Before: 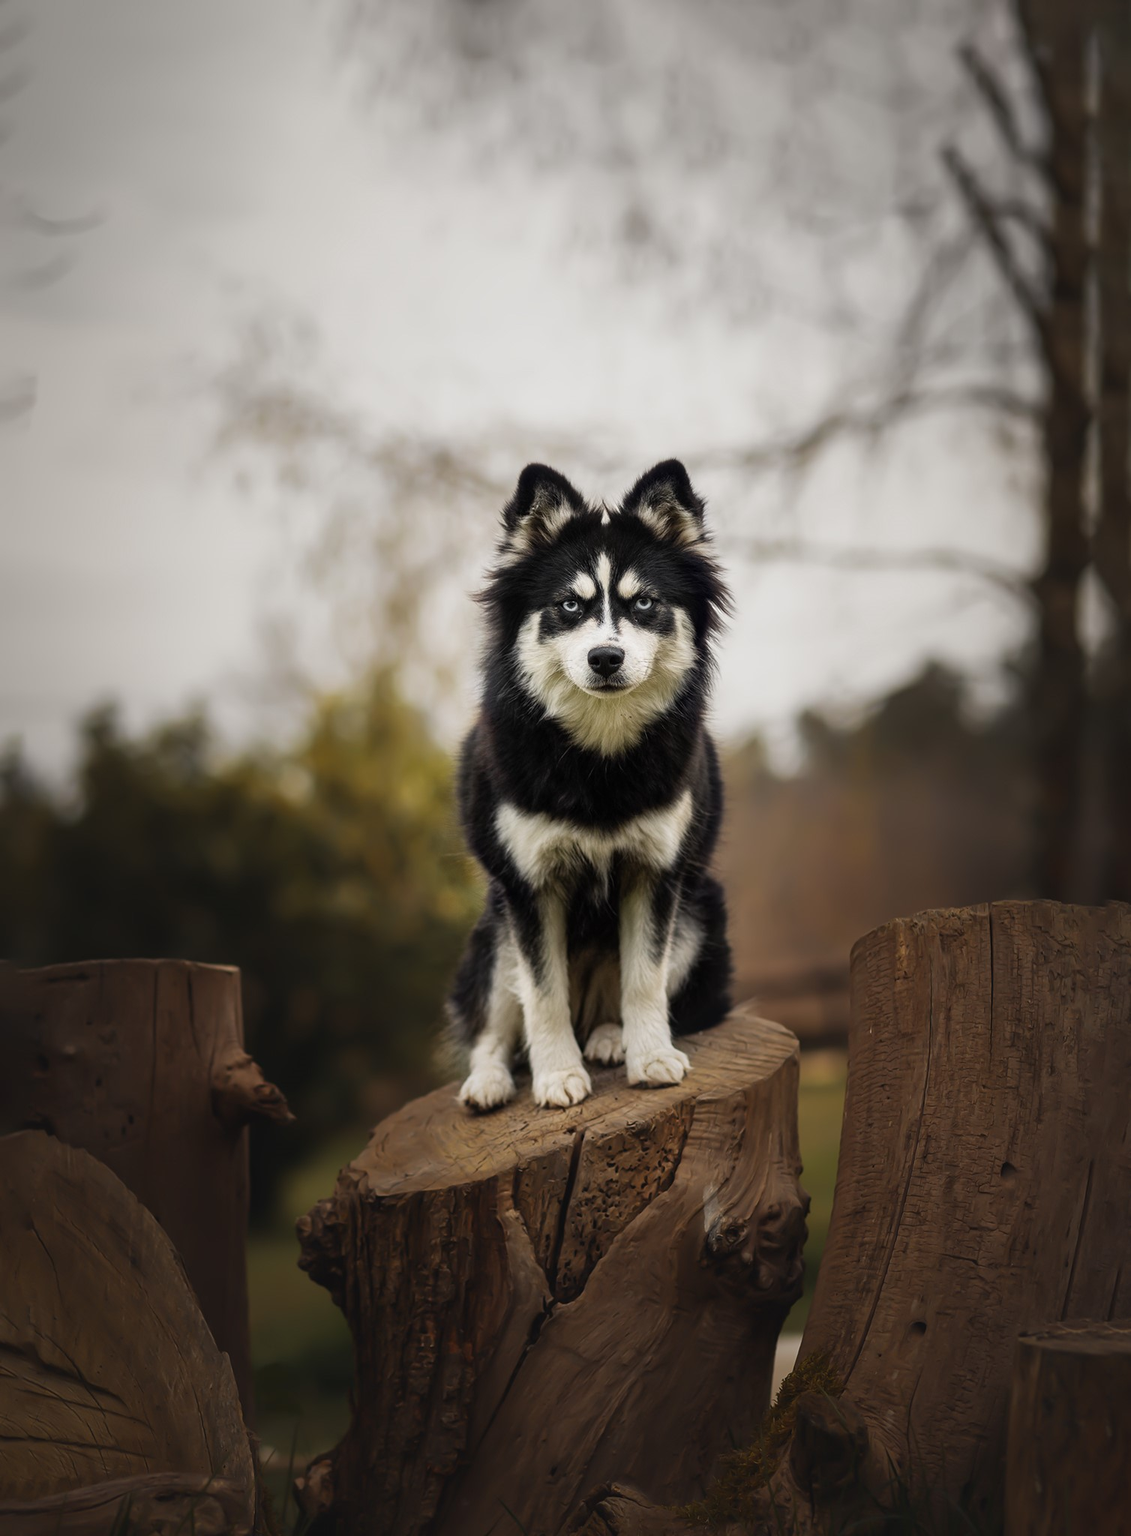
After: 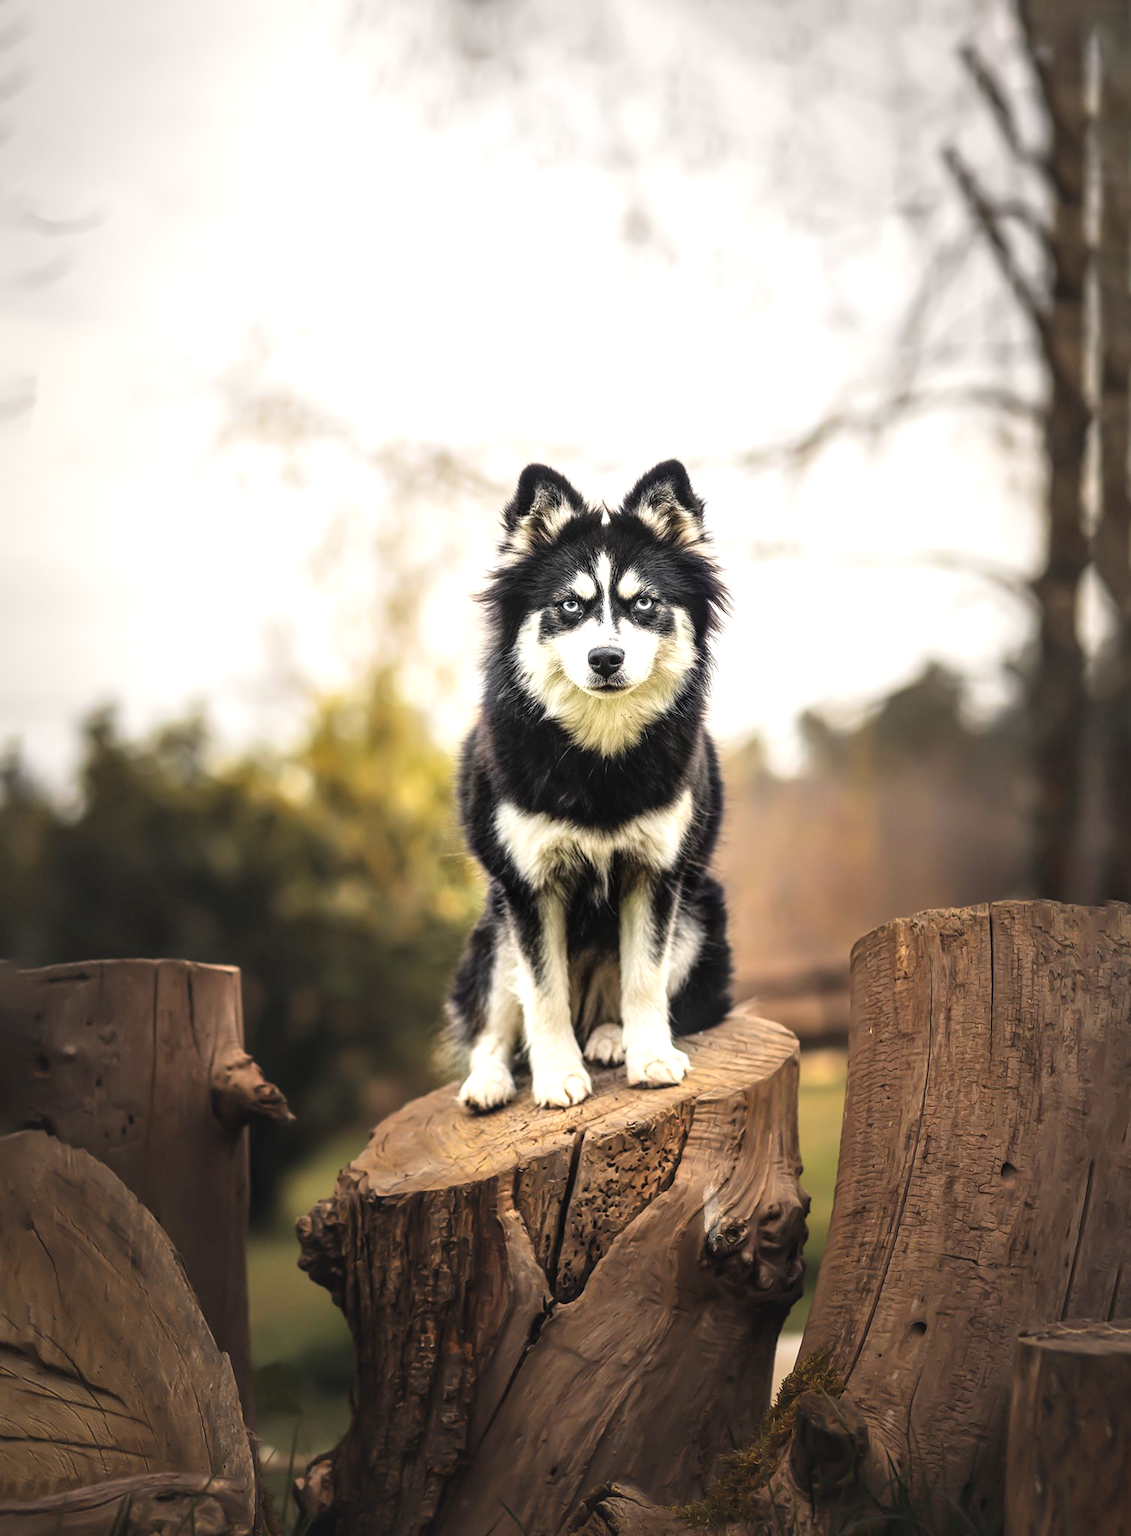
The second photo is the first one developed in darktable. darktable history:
tone curve: curves: ch0 [(0, 0) (0.004, 0.001) (0.133, 0.112) (0.325, 0.362) (0.832, 0.893) (1, 1)], color space Lab, linked channels, preserve colors none
exposure: exposure 1.089 EV, compensate highlight preservation false
local contrast: on, module defaults
